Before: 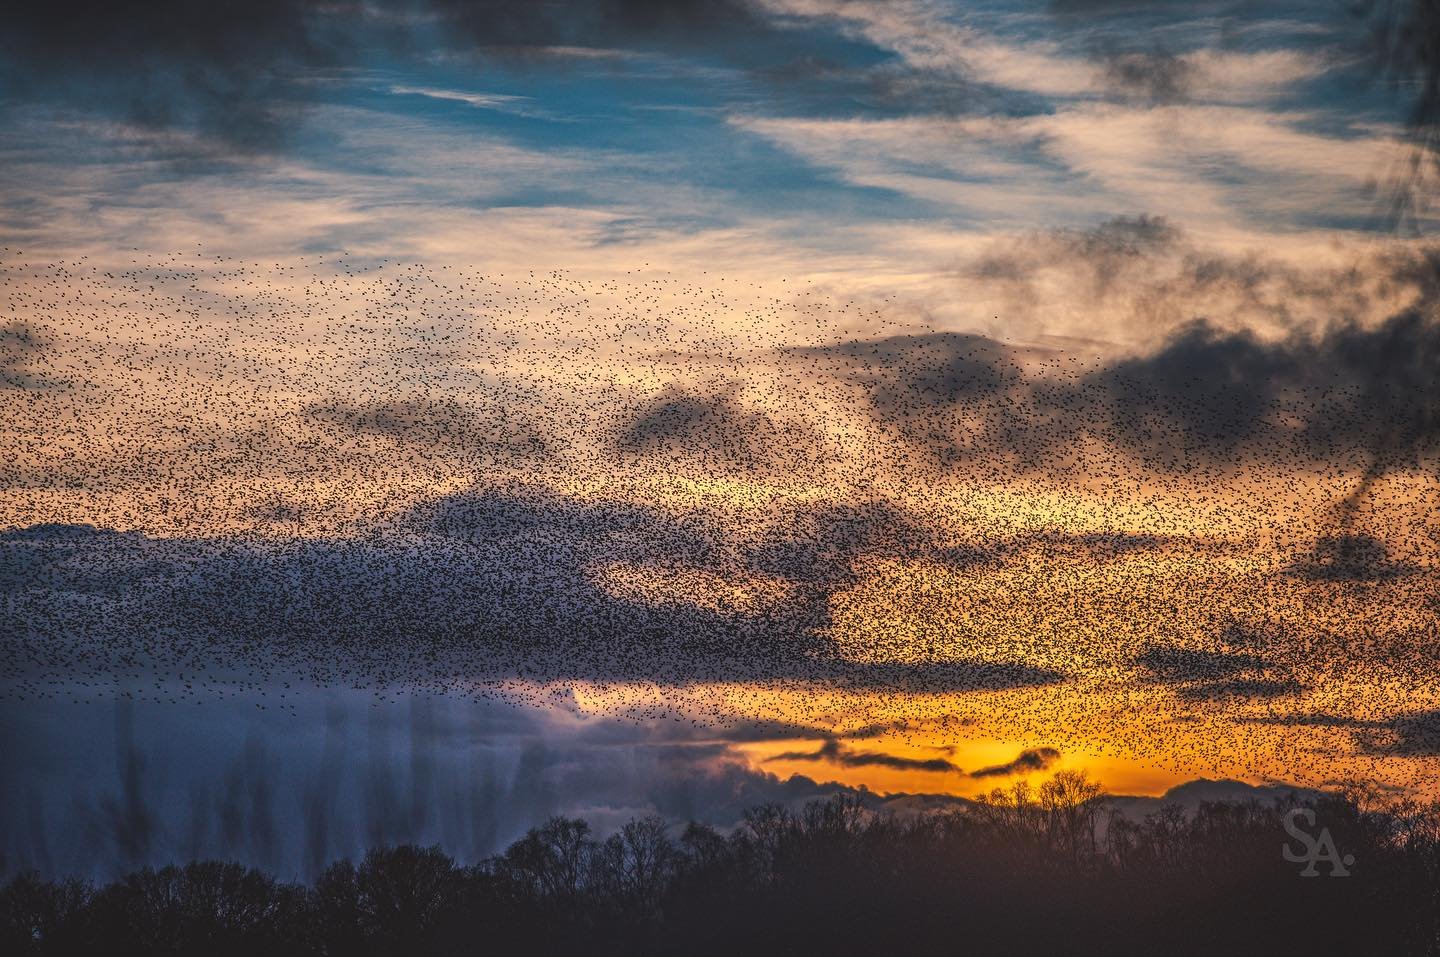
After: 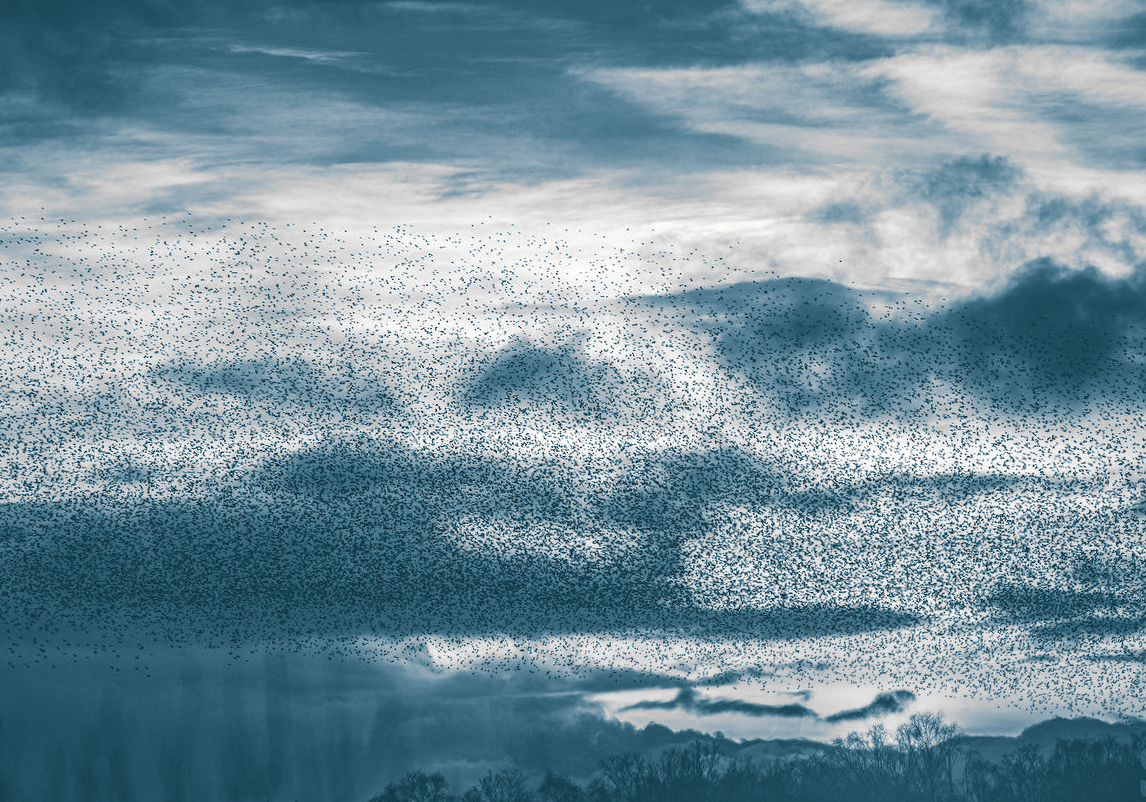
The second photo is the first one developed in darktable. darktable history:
exposure: black level correction 0.001, exposure 1.116 EV, compensate highlight preservation false
split-toning: shadows › hue 212.4°, balance -70
monochrome: a 26.22, b 42.67, size 0.8
rotate and perspective: rotation -1.42°, crop left 0.016, crop right 0.984, crop top 0.035, crop bottom 0.965
crop: left 9.929%, top 3.475%, right 9.188%, bottom 9.529%
contrast brightness saturation: contrast -0.28
